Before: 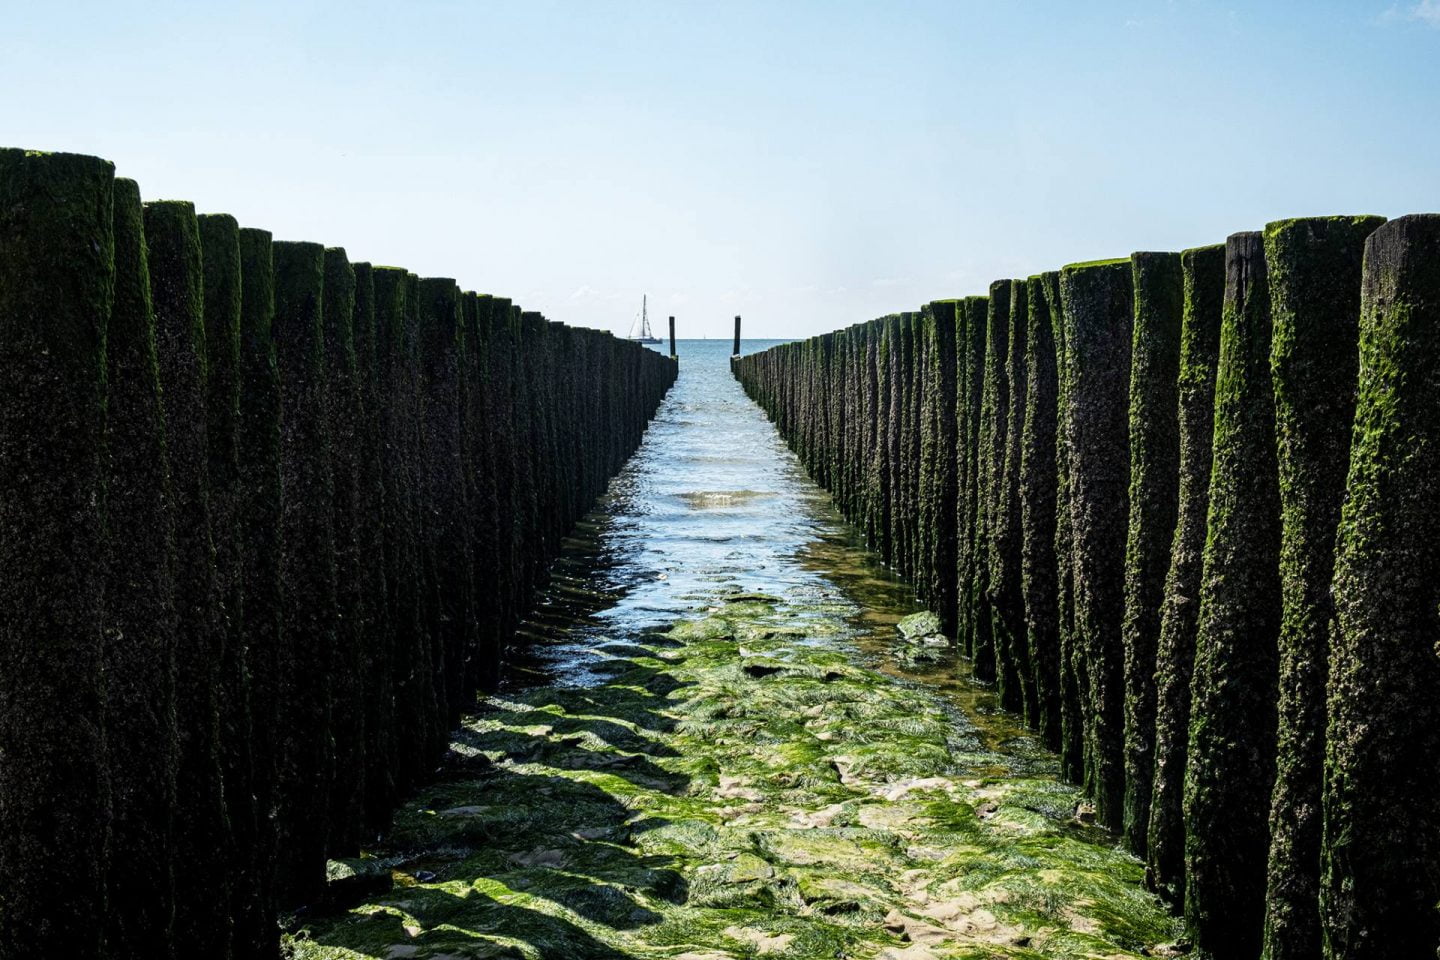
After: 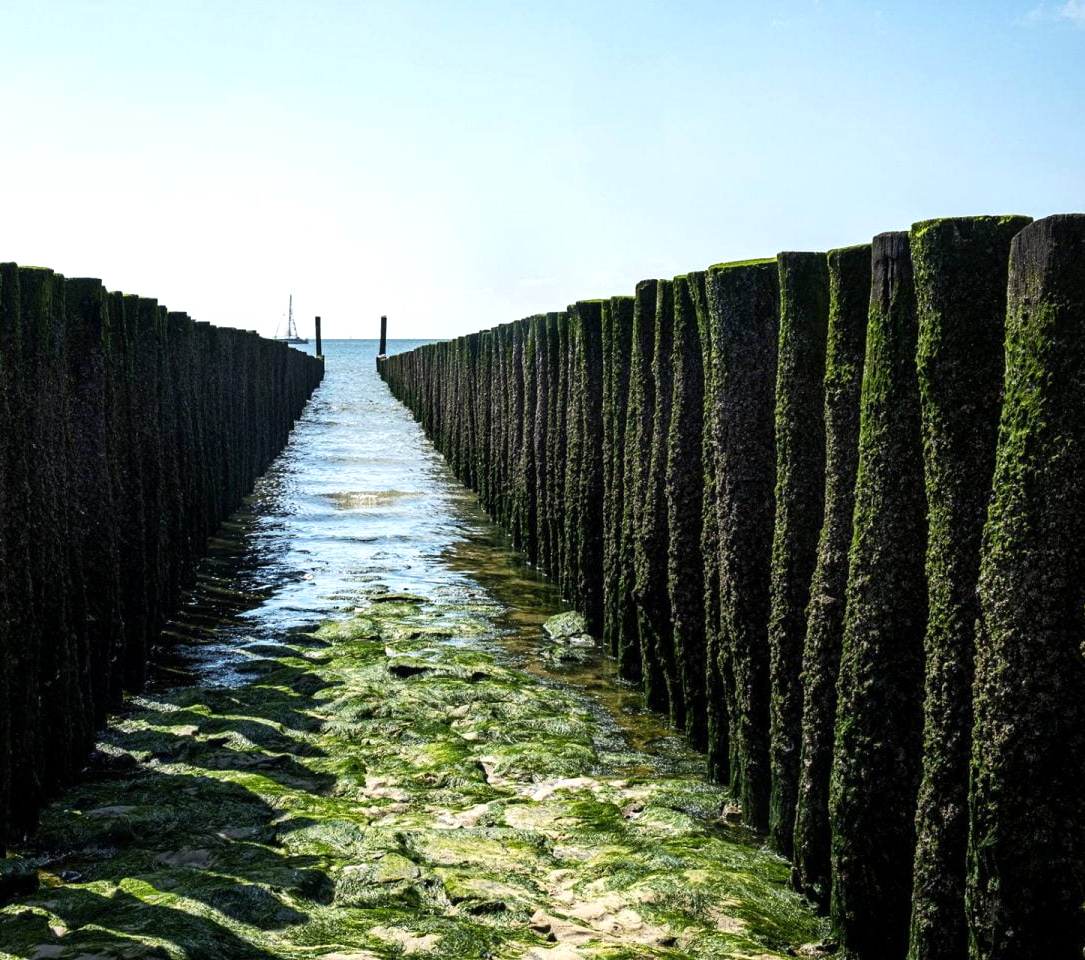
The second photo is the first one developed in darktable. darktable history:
tone equalizer: -8 EV -0.001 EV, -7 EV 0.001 EV, -6 EV -0.002 EV, -5 EV -0.003 EV, -4 EV -0.062 EV, -3 EV -0.222 EV, -2 EV -0.267 EV, -1 EV 0.105 EV, +0 EV 0.303 EV
crop and rotate: left 24.6%
